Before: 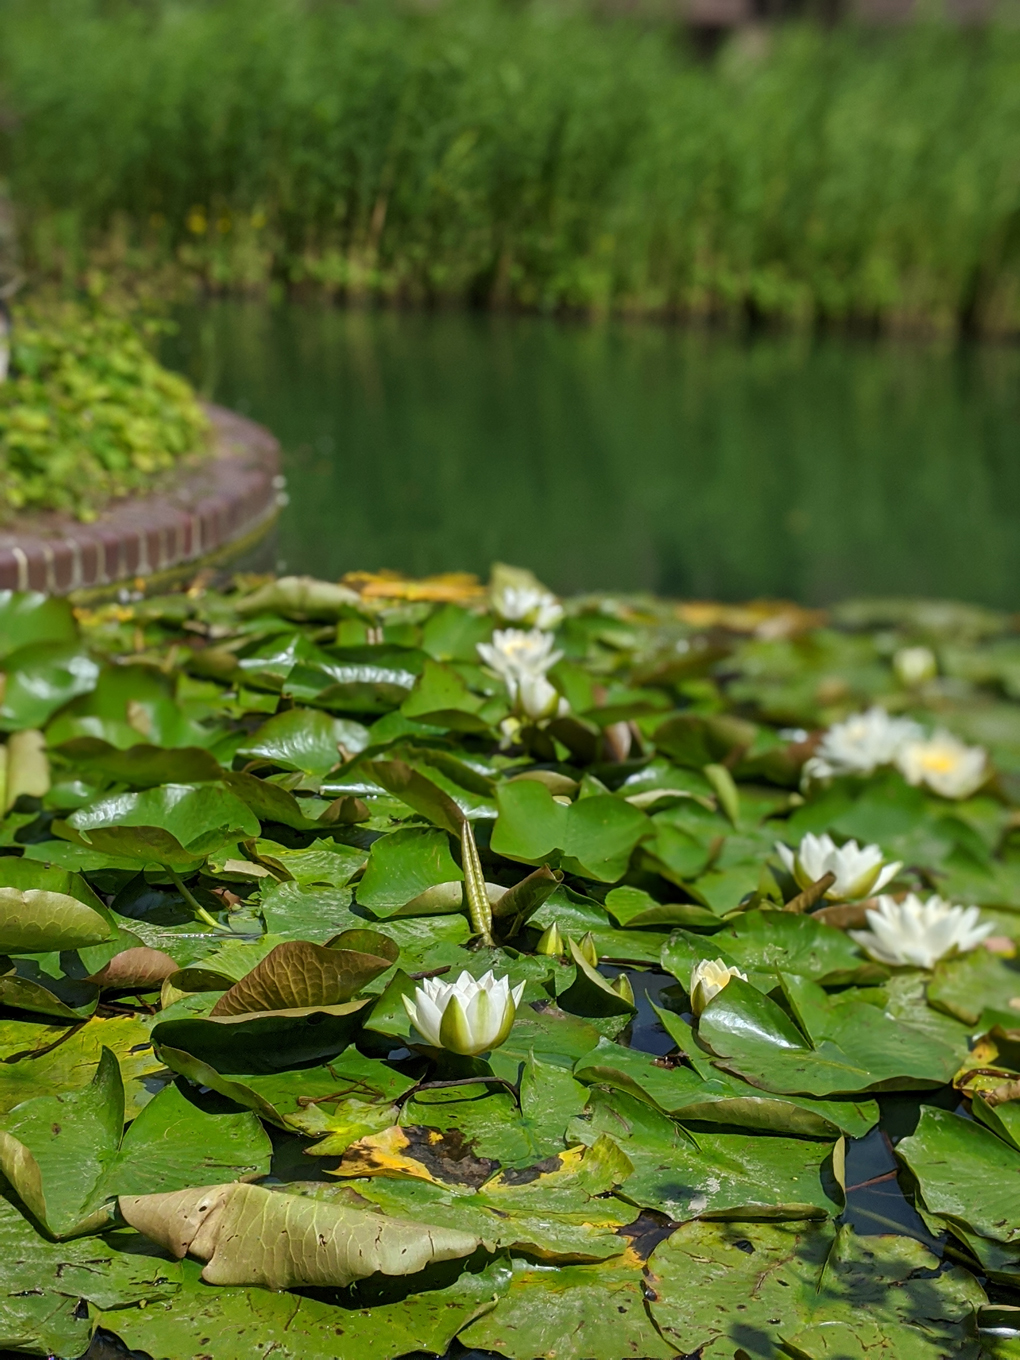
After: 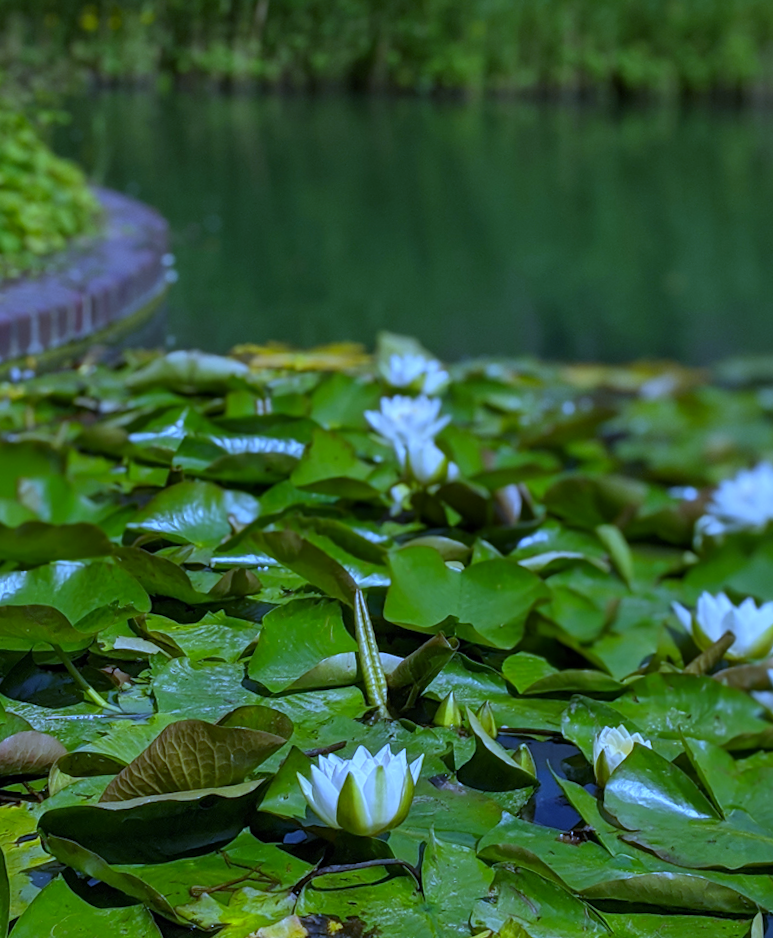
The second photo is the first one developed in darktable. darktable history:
crop: left 7.856%, top 11.836%, right 10.12%, bottom 15.387%
shadows and highlights: radius 121.13, shadows 21.4, white point adjustment -9.72, highlights -14.39, soften with gaussian
white balance: red 0.766, blue 1.537
rotate and perspective: rotation -1.68°, lens shift (vertical) -0.146, crop left 0.049, crop right 0.912, crop top 0.032, crop bottom 0.96
